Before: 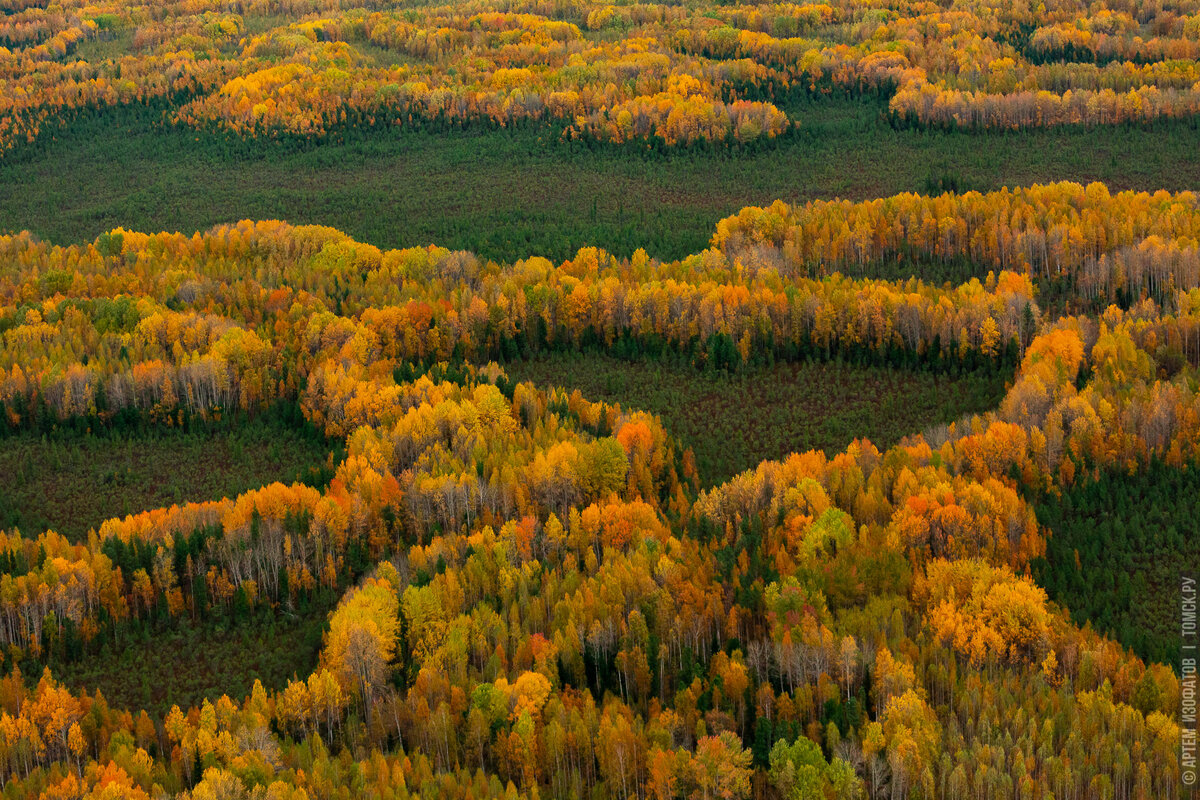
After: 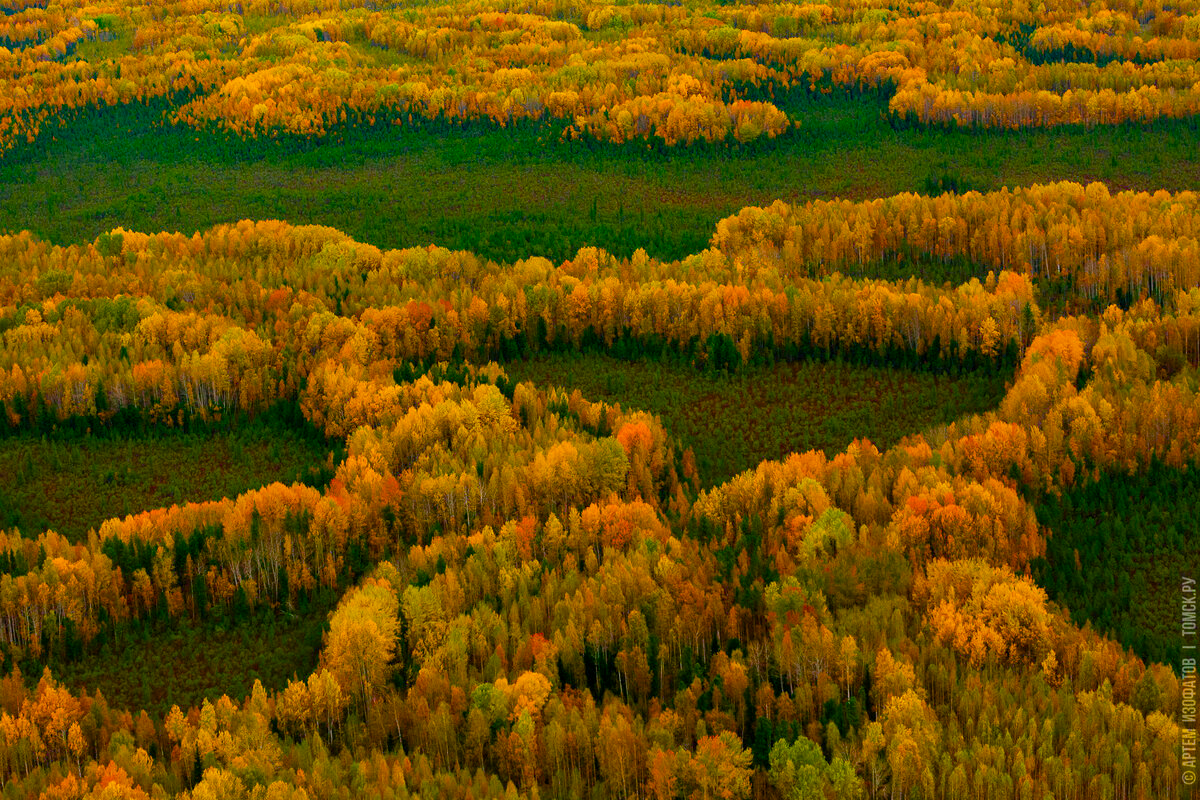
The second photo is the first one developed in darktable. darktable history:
color balance rgb: linear chroma grading › global chroma 8.539%, perceptual saturation grading › global saturation 0.606%, perceptual saturation grading › mid-tones 6.27%, perceptual saturation grading › shadows 72.349%, global vibrance 59.315%
